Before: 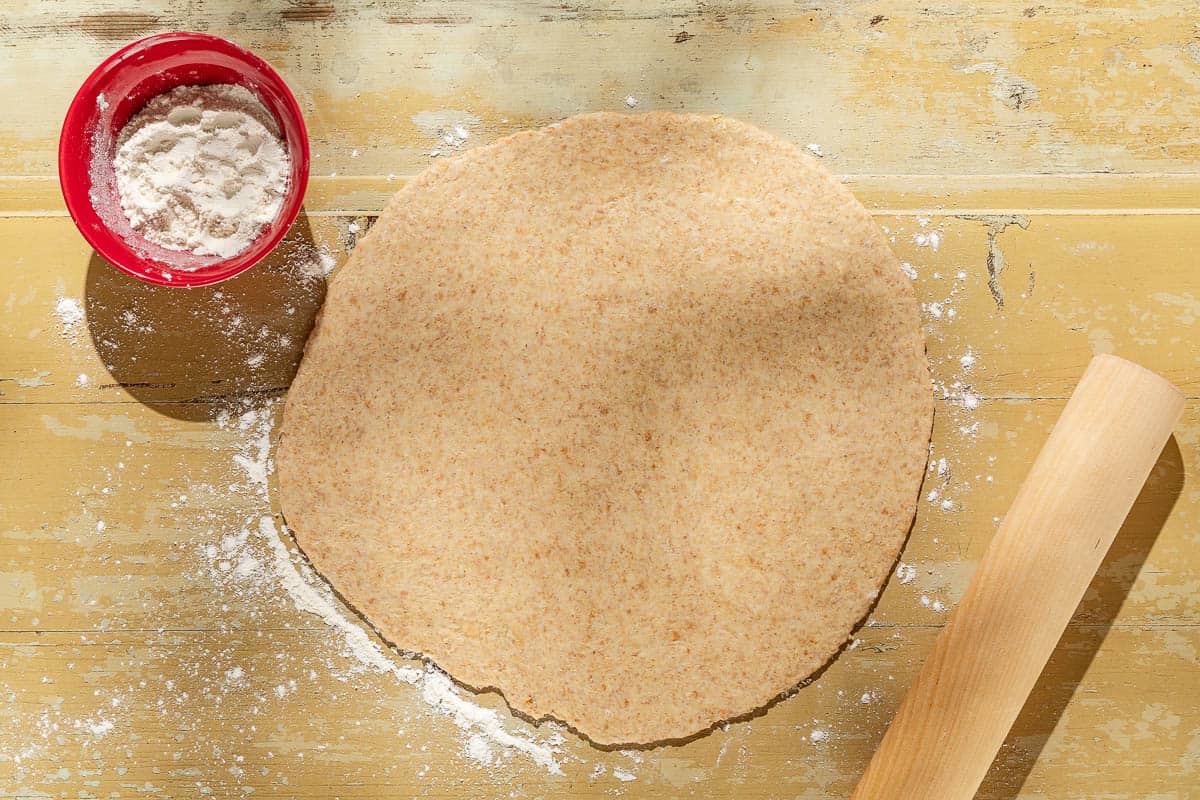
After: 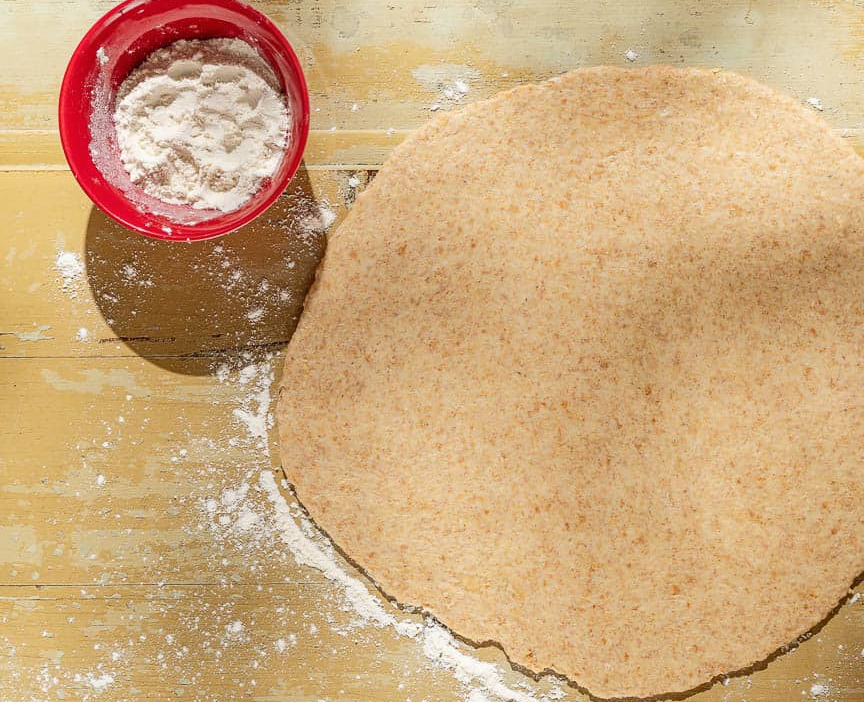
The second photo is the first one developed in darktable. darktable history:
local contrast: mode bilateral grid, contrast 100, coarseness 100, detail 94%, midtone range 0.2
crop: top 5.803%, right 27.864%, bottom 5.804%
